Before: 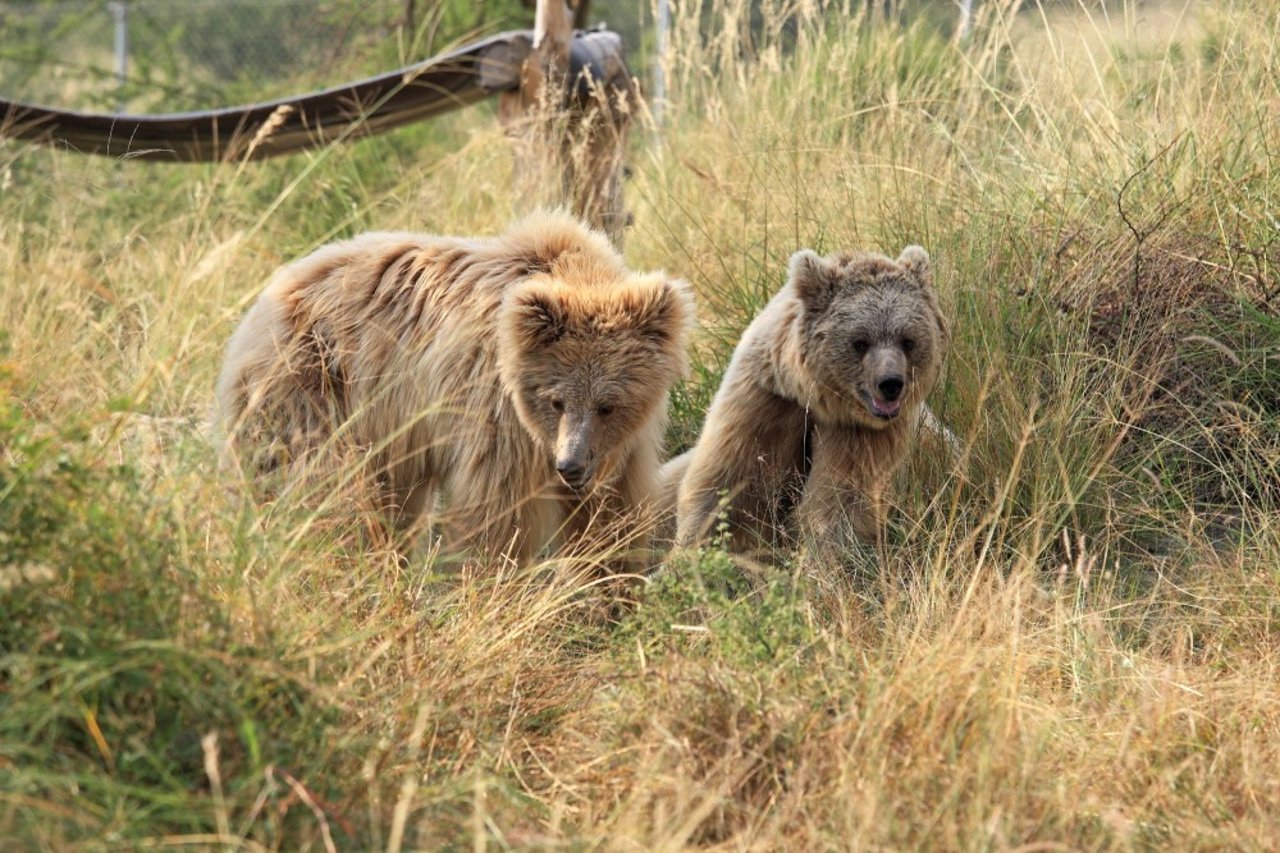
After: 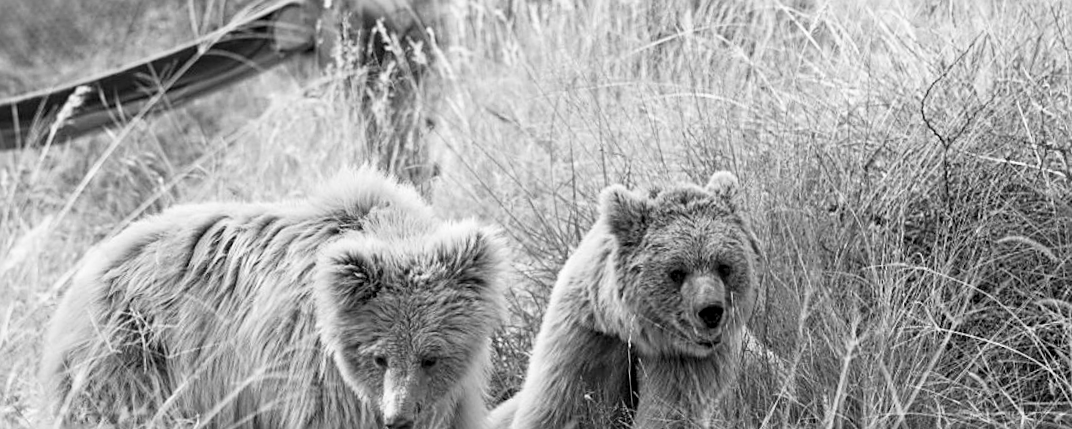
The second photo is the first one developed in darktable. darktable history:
crop and rotate: left 11.812%, bottom 42.776%
filmic rgb: black relative exposure -14.19 EV, white relative exposure 3.39 EV, hardness 7.89, preserve chrominance max RGB
rotate and perspective: rotation -5°, crop left 0.05, crop right 0.952, crop top 0.11, crop bottom 0.89
monochrome: on, module defaults
local contrast: highlights 100%, shadows 100%, detail 120%, midtone range 0.2
exposure: exposure 0.566 EV, compensate highlight preservation false
sharpen: on, module defaults
